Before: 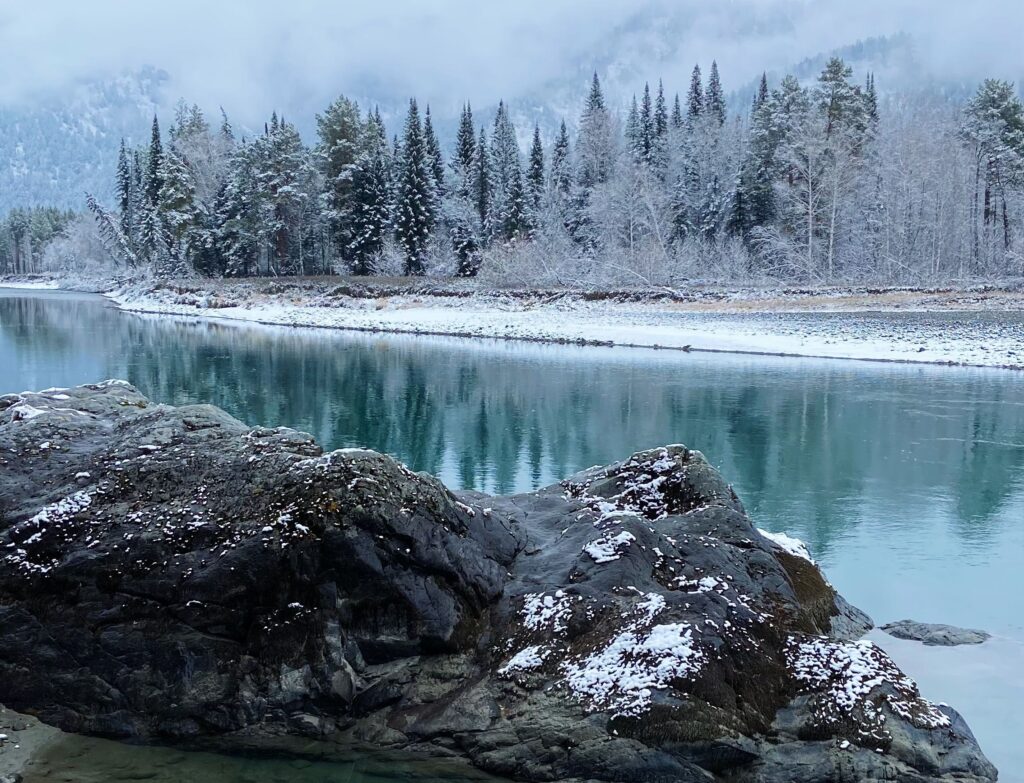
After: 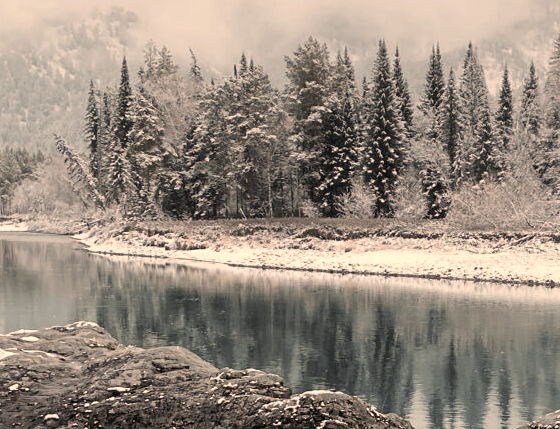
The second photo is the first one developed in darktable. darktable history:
white balance: red 1.467, blue 0.684
color zones: curves: ch0 [(0, 0.613) (0.01, 0.613) (0.245, 0.448) (0.498, 0.529) (0.642, 0.665) (0.879, 0.777) (0.99, 0.613)]; ch1 [(0, 0.035) (0.121, 0.189) (0.259, 0.197) (0.415, 0.061) (0.589, 0.022) (0.732, 0.022) (0.857, 0.026) (0.991, 0.053)]
crop and rotate: left 3.047%, top 7.509%, right 42.236%, bottom 37.598%
